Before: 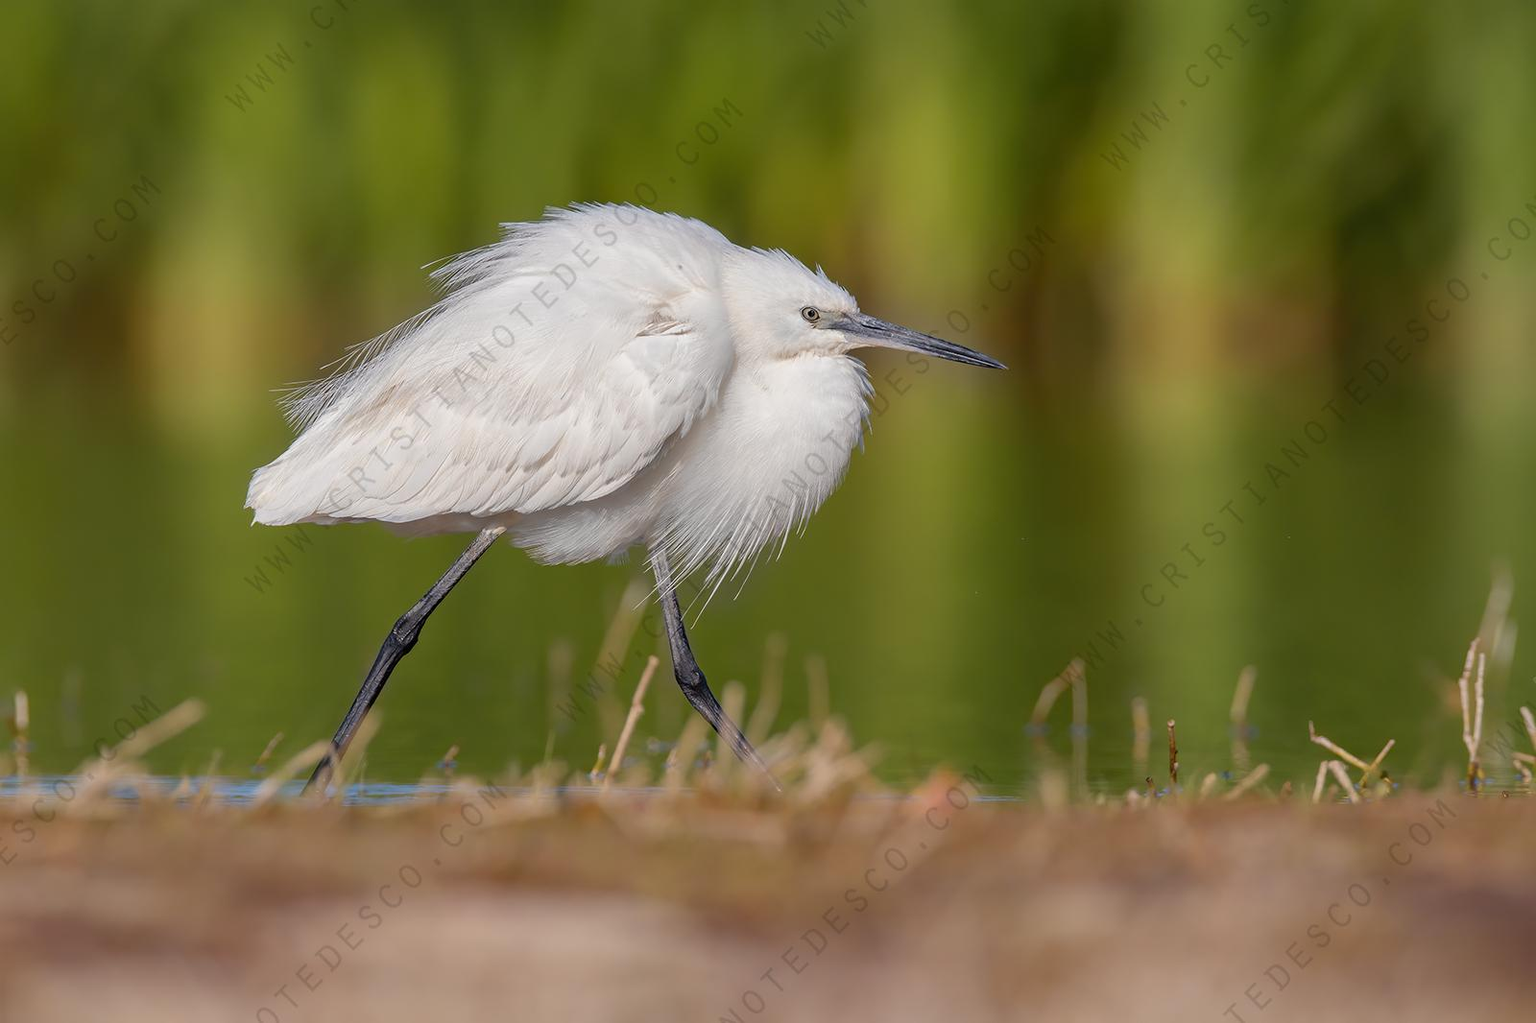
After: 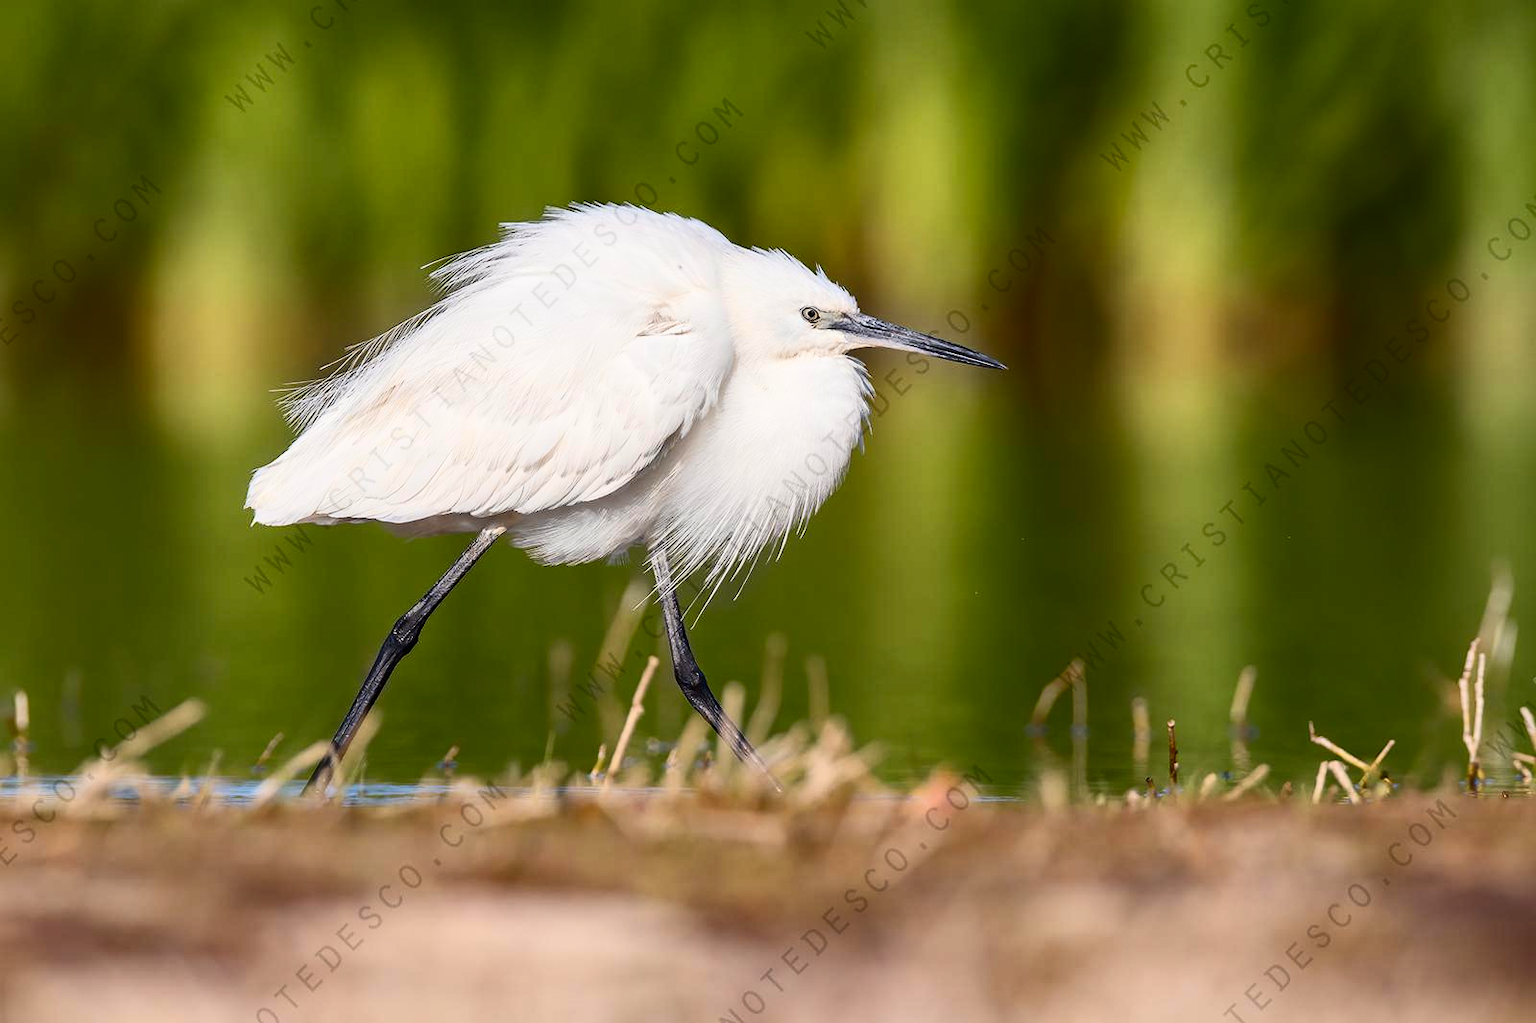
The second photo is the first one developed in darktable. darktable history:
exposure: compensate highlight preservation false
contrast brightness saturation: contrast 0.413, brightness 0.102, saturation 0.209
